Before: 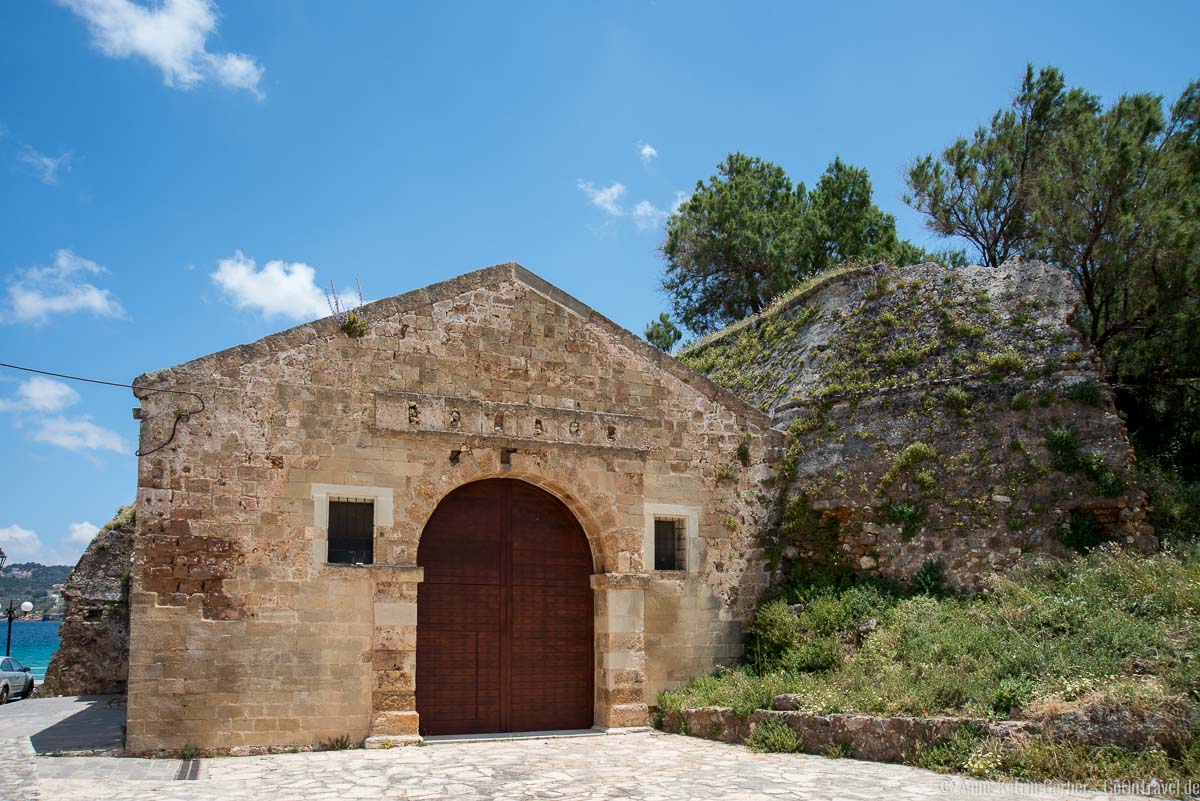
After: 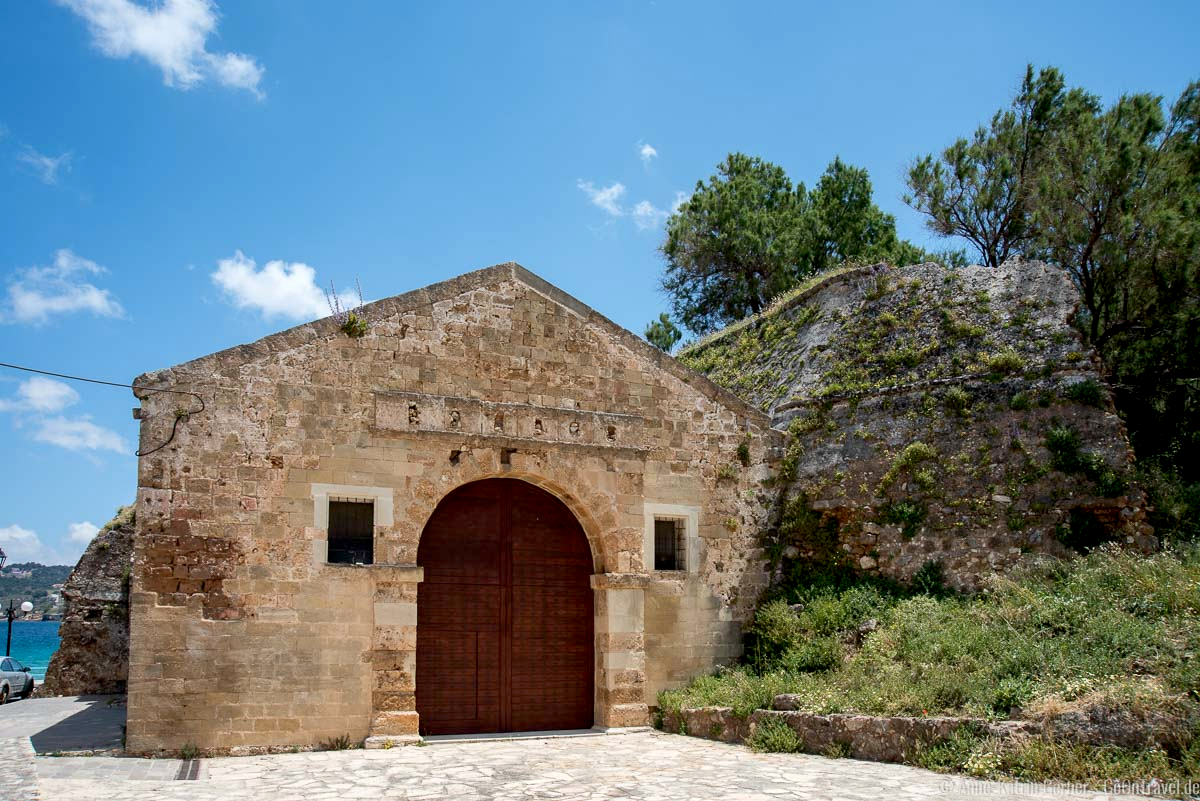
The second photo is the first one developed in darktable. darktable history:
exposure: black level correction 0.007, exposure 0.09 EV, compensate highlight preservation false
